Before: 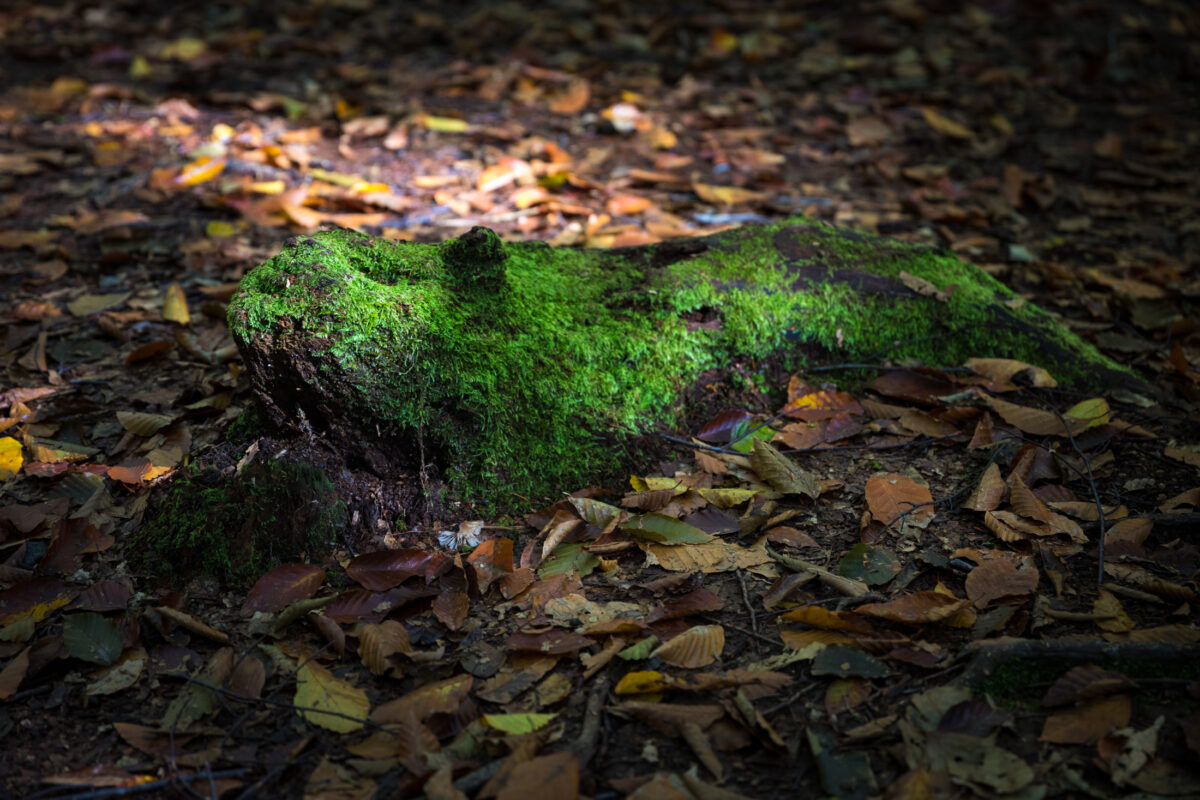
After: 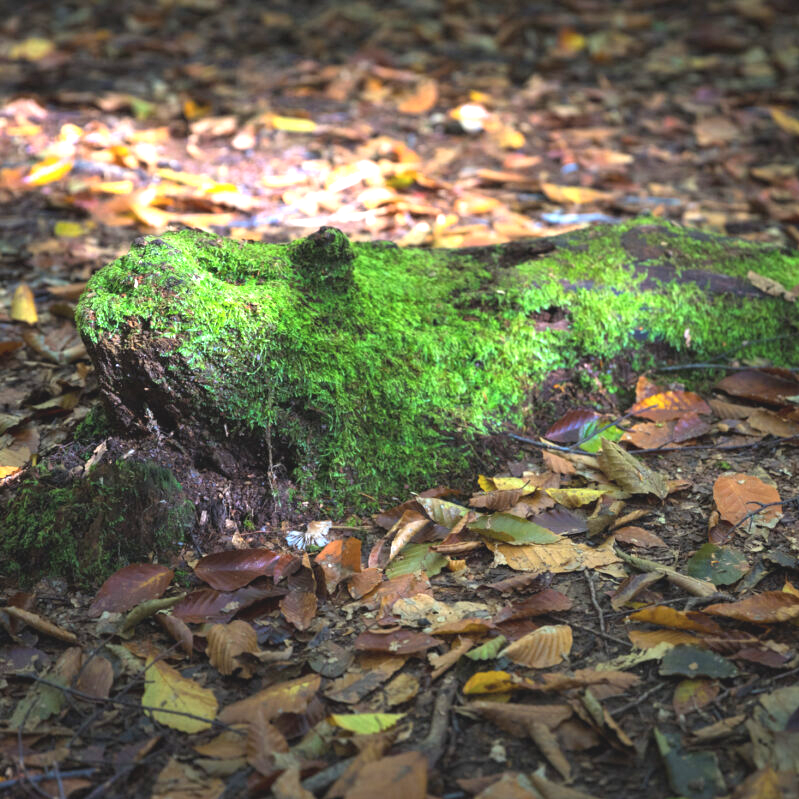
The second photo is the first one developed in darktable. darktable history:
contrast brightness saturation: contrast -0.15, brightness 0.05, saturation -0.12
crop and rotate: left 12.673%, right 20.66%
exposure: exposure 1.5 EV, compensate highlight preservation false
